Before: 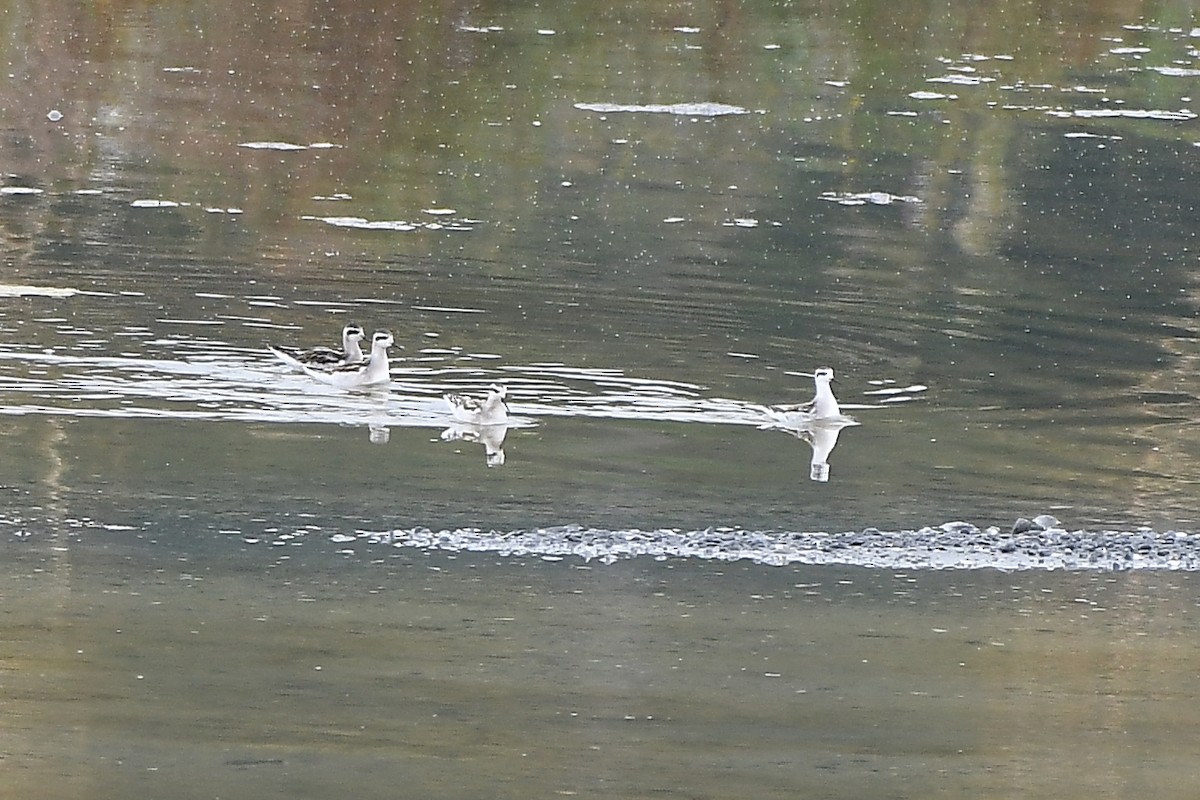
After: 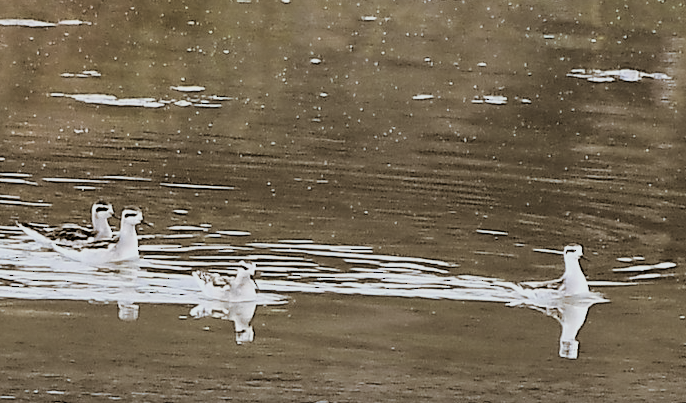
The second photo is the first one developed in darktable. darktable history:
exposure: exposure -0.153 EV, compensate highlight preservation false
crop: left 20.932%, top 15.471%, right 21.848%, bottom 34.081%
color zones: curves: ch1 [(0, 0.469) (0.01, 0.469) (0.12, 0.446) (0.248, 0.469) (0.5, 0.5) (0.748, 0.5) (0.99, 0.469) (1, 0.469)]
split-toning: shadows › hue 37.98°, highlights › hue 185.58°, balance -55.261
filmic rgb: black relative exposure -5 EV, hardness 2.88, contrast 1.4
